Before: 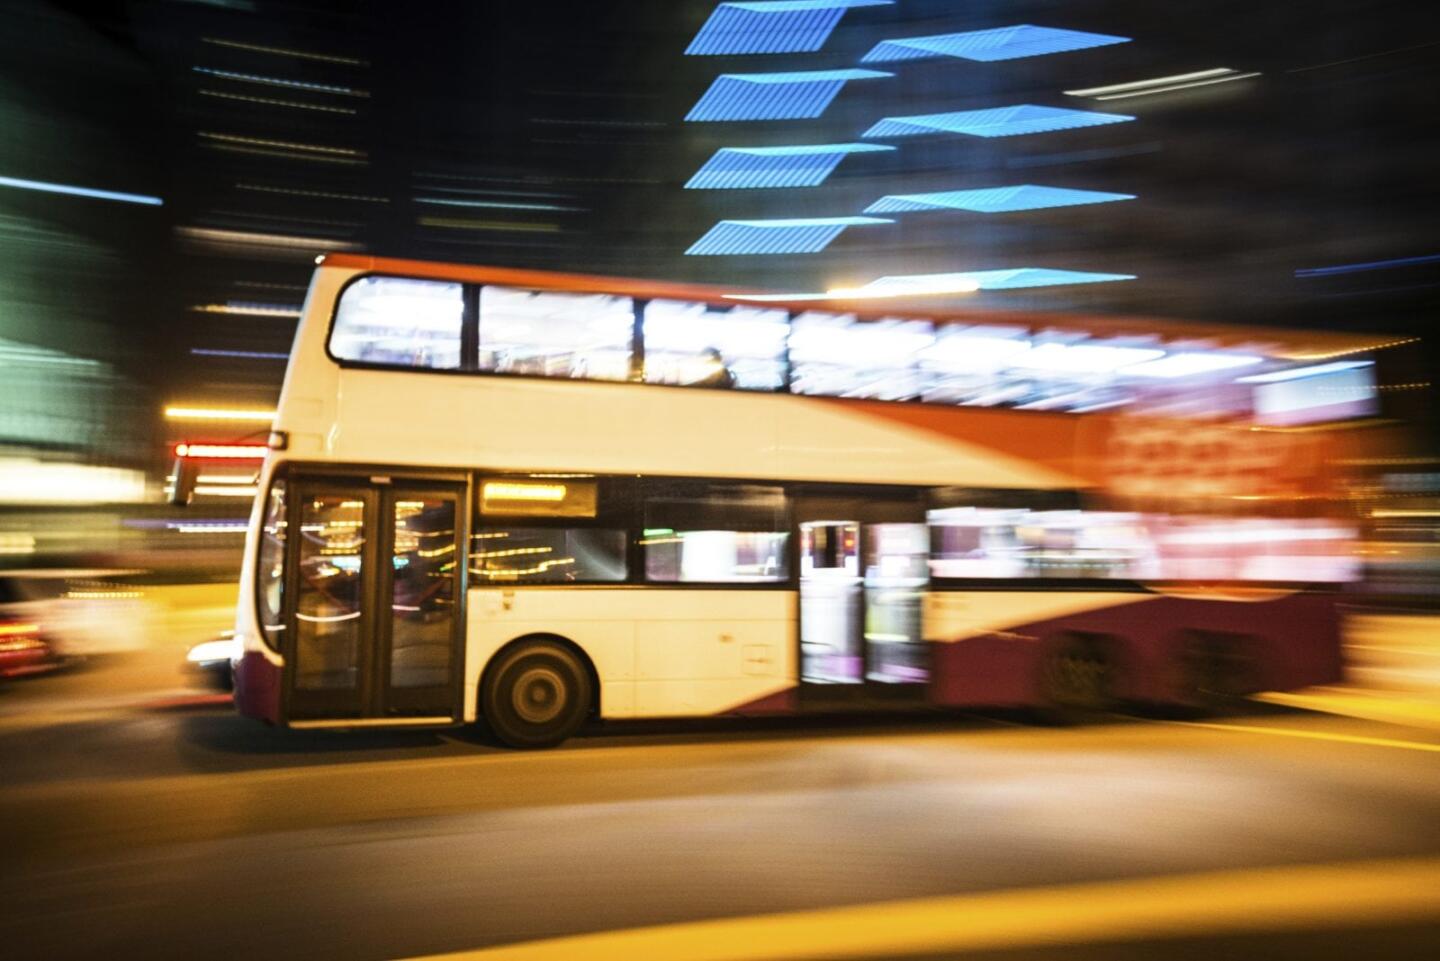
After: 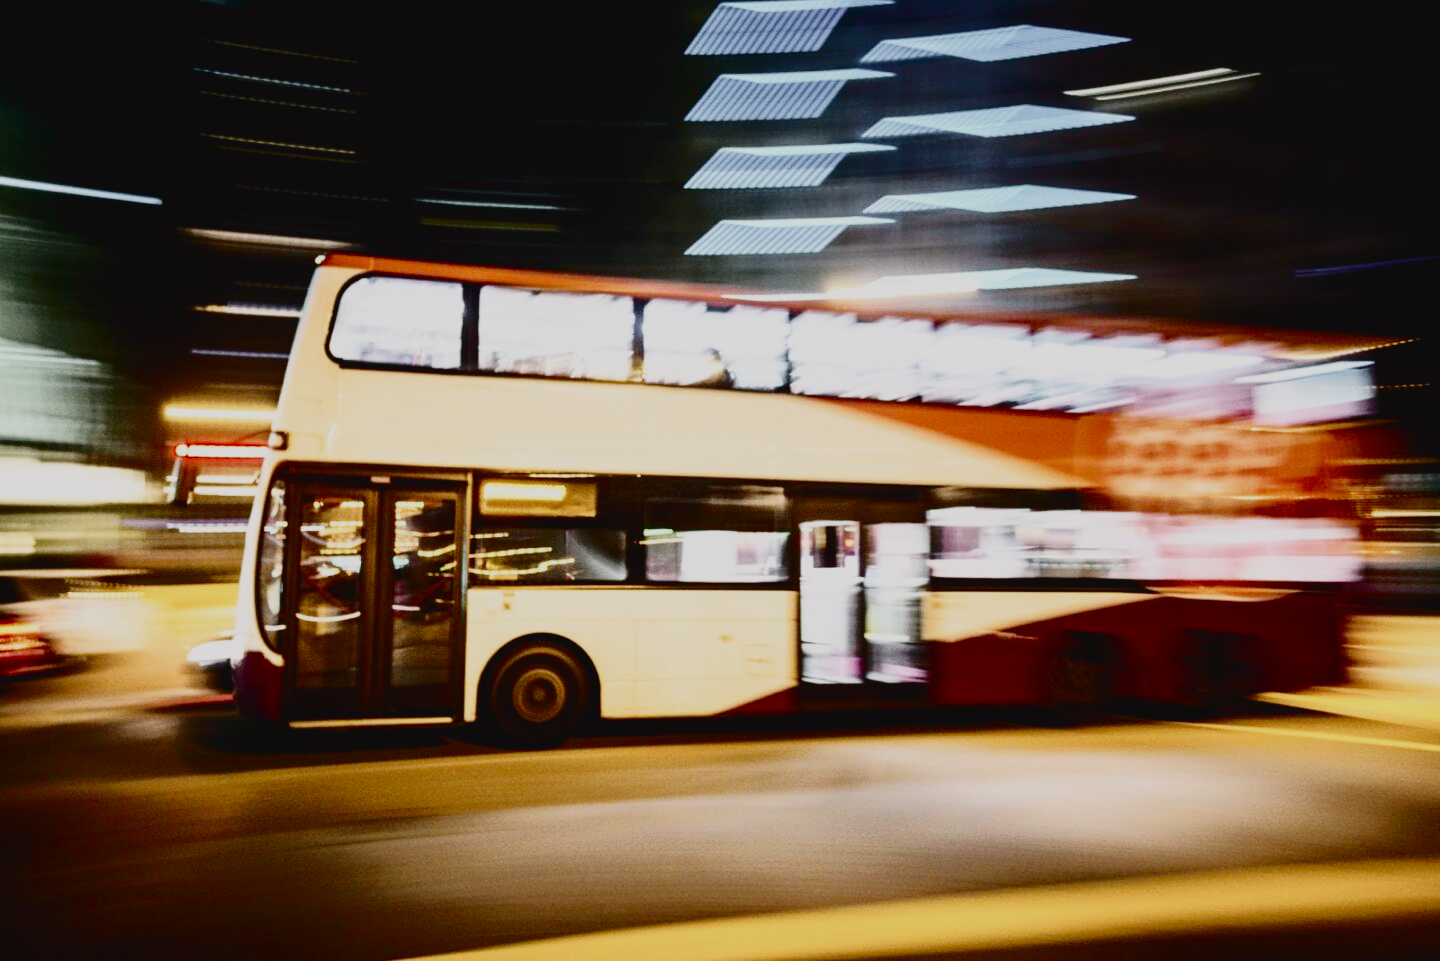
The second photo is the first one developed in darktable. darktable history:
filmic rgb: middle gray luminance 18%, black relative exposure -7.5 EV, white relative exposure 8.5 EV, threshold 6 EV, target black luminance 0%, hardness 2.23, latitude 18.37%, contrast 0.878, highlights saturation mix 5%, shadows ↔ highlights balance 10.15%, add noise in highlights 0, preserve chrominance no, color science v3 (2019), use custom middle-gray values true, iterations of high-quality reconstruction 0, contrast in highlights soft, enable highlight reconstruction true
tone curve: curves: ch0 [(0, 0.032) (0.094, 0.08) (0.265, 0.208) (0.41, 0.417) (0.498, 0.496) (0.638, 0.673) (0.819, 0.841) (0.96, 0.899)]; ch1 [(0, 0) (0.161, 0.092) (0.37, 0.302) (0.417, 0.434) (0.495, 0.498) (0.576, 0.589) (0.725, 0.765) (1, 1)]; ch2 [(0, 0) (0.352, 0.403) (0.45, 0.469) (0.521, 0.515) (0.59, 0.579) (1, 1)], color space Lab, independent channels, preserve colors none
contrast brightness saturation: contrast 0.22
